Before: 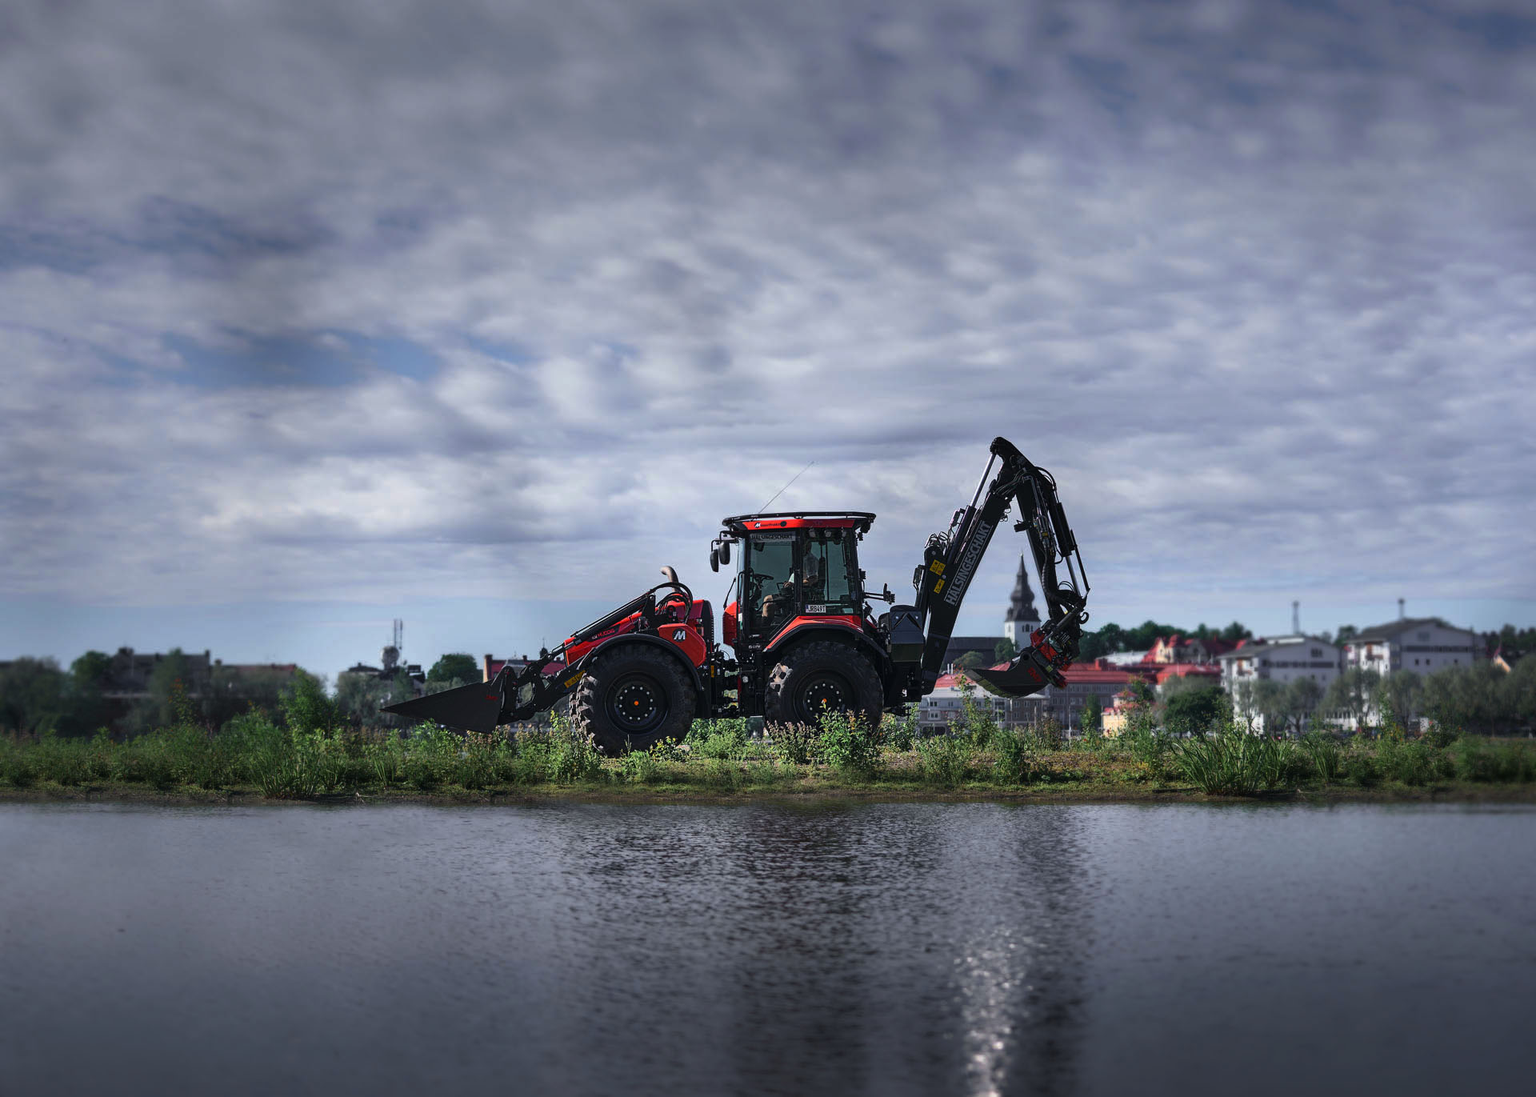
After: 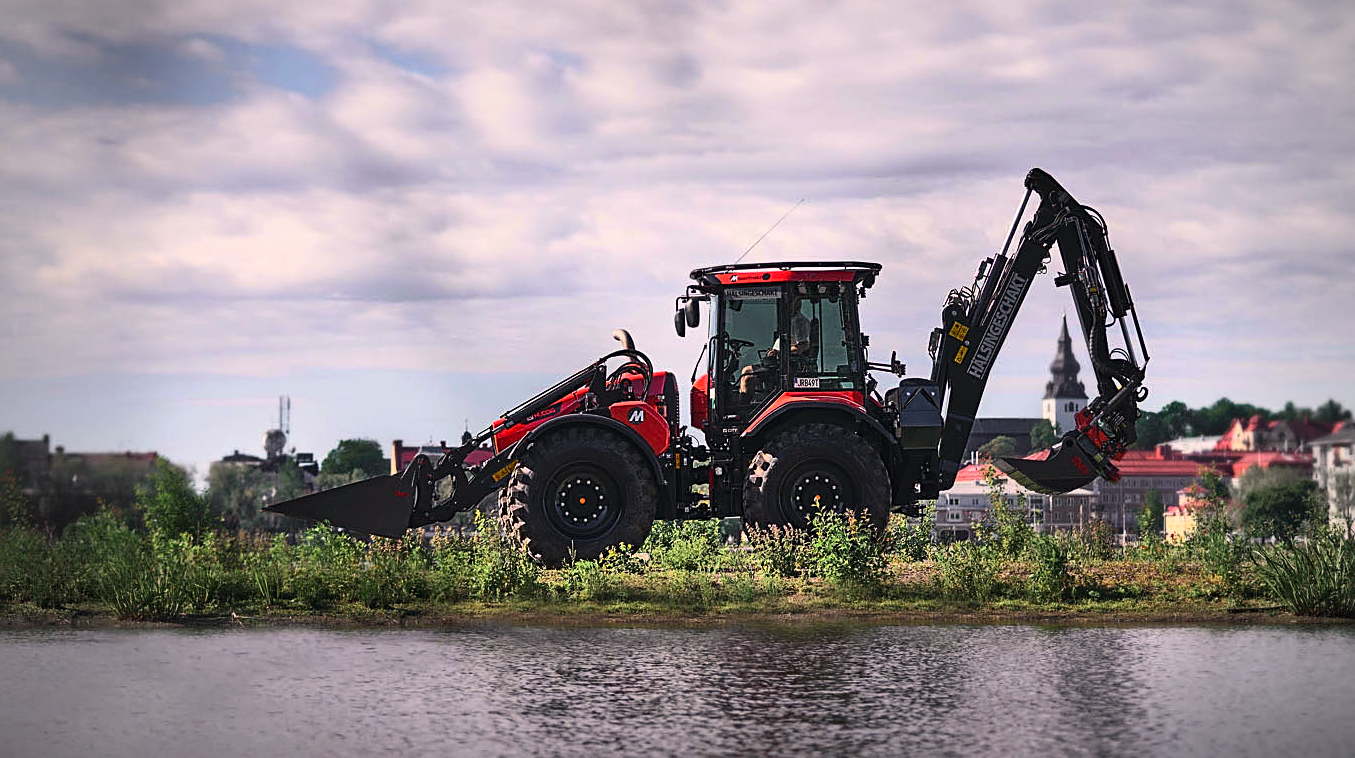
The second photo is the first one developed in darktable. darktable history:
crop: left 11.123%, top 27.61%, right 18.3%, bottom 17.034%
sharpen: on, module defaults
contrast brightness saturation: contrast 0.2, brightness 0.16, saturation 0.22
vignetting: fall-off start 74.49%, fall-off radius 65.9%, brightness -0.628, saturation -0.68
white balance: red 1.127, blue 0.943
